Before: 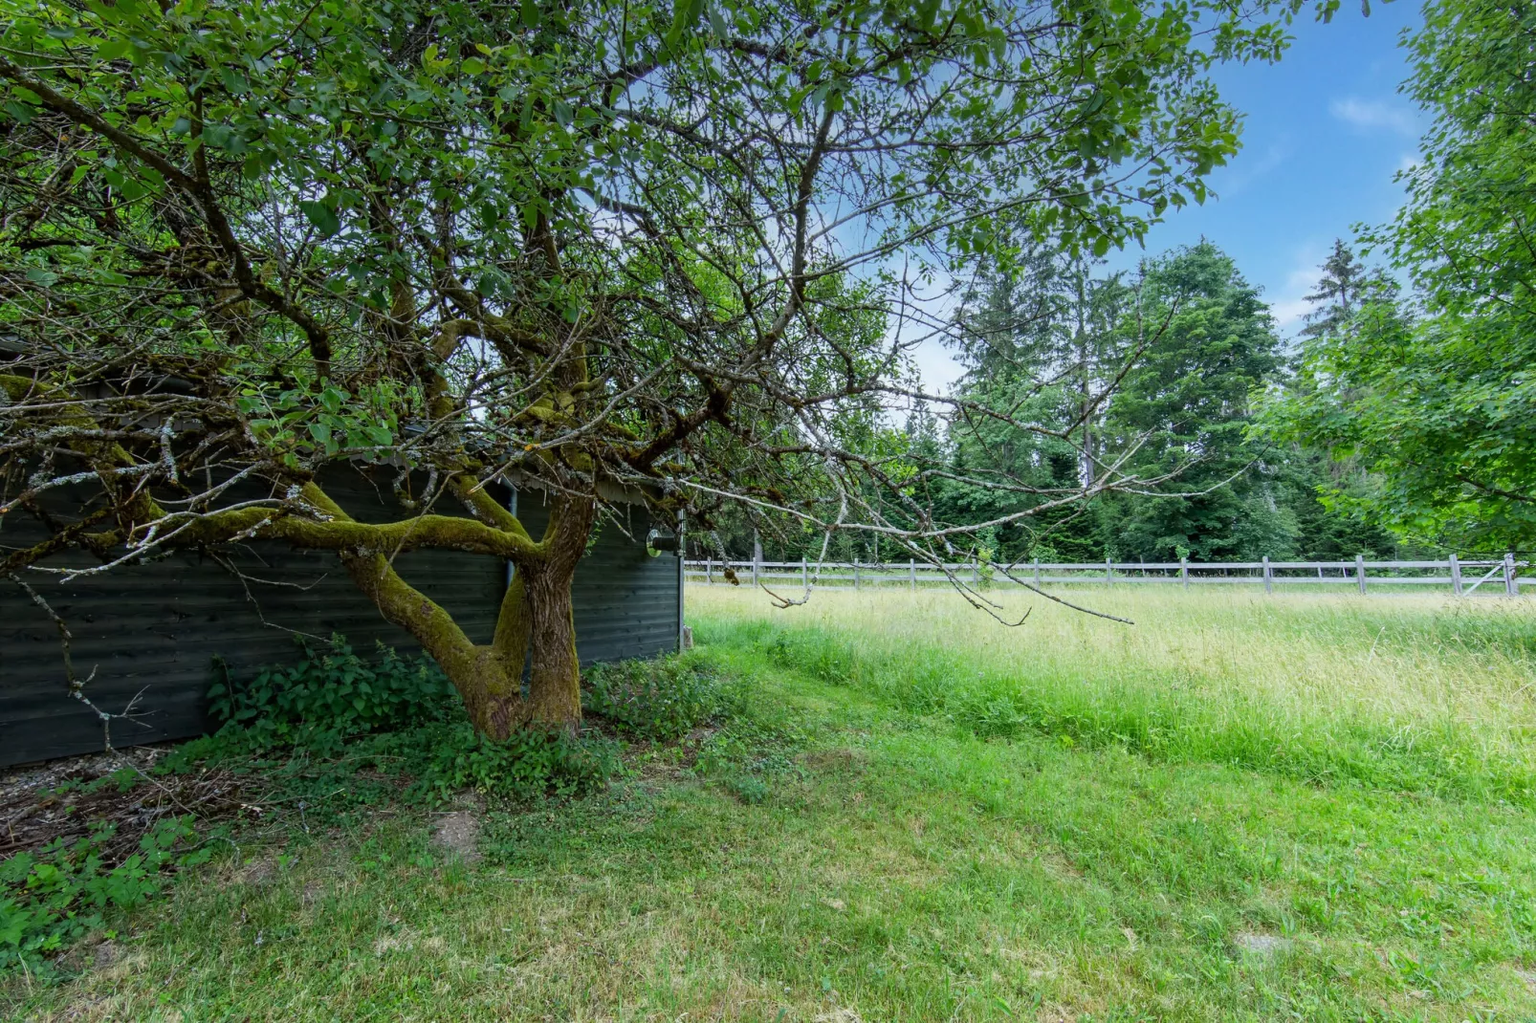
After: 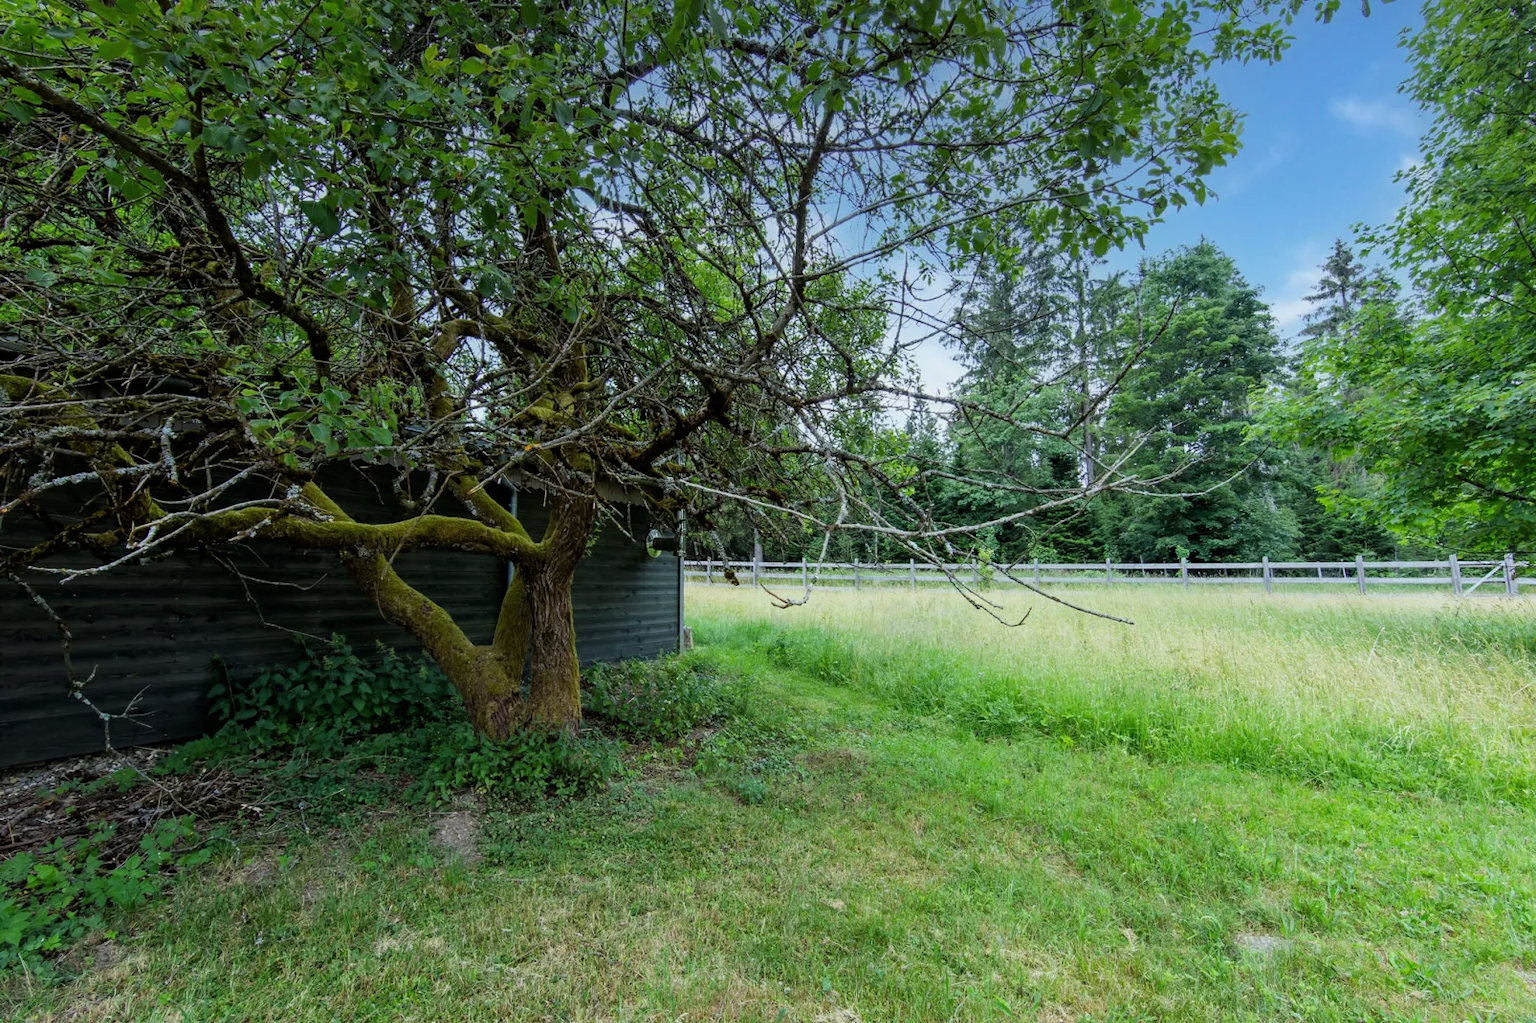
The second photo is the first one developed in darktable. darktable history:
tone curve: curves: ch0 [(0, 0) (0.059, 0.027) (0.162, 0.125) (0.304, 0.279) (0.547, 0.532) (0.828, 0.815) (1, 0.983)]; ch1 [(0, 0) (0.23, 0.166) (0.34, 0.298) (0.371, 0.334) (0.435, 0.408) (0.477, 0.469) (0.499, 0.498) (0.529, 0.544) (0.559, 0.587) (0.743, 0.798) (1, 1)]; ch2 [(0, 0) (0.431, 0.414) (0.498, 0.503) (0.524, 0.531) (0.568, 0.567) (0.6, 0.597) (0.643, 0.631) (0.74, 0.721) (1, 1)], color space Lab, linked channels, preserve colors none
